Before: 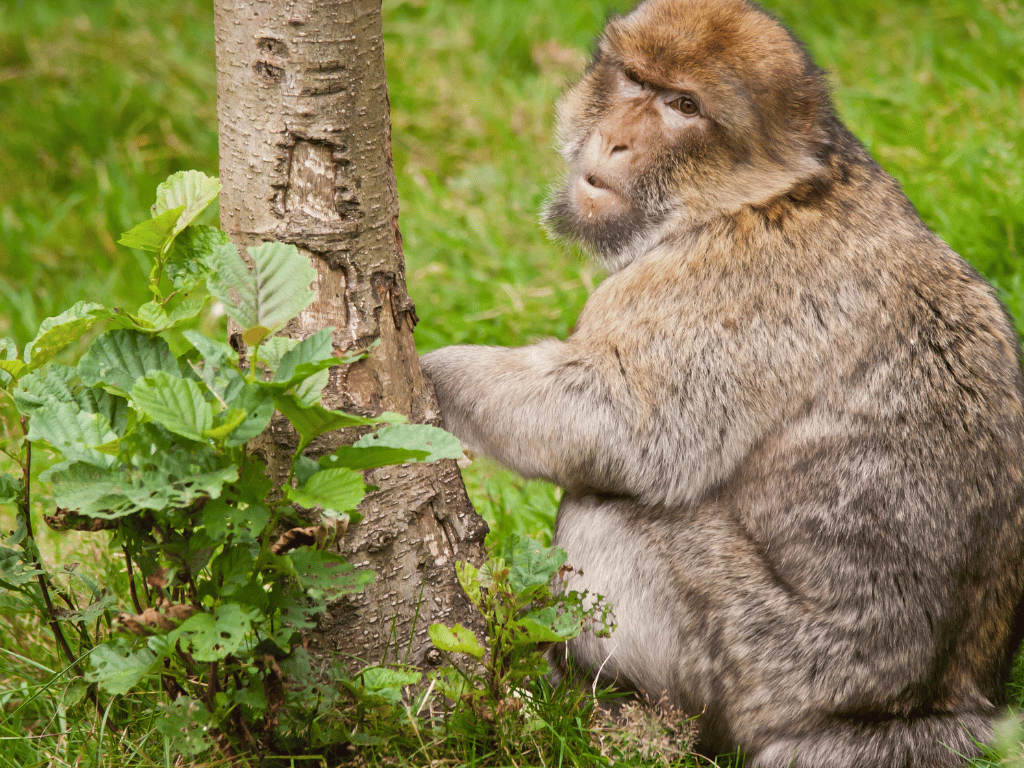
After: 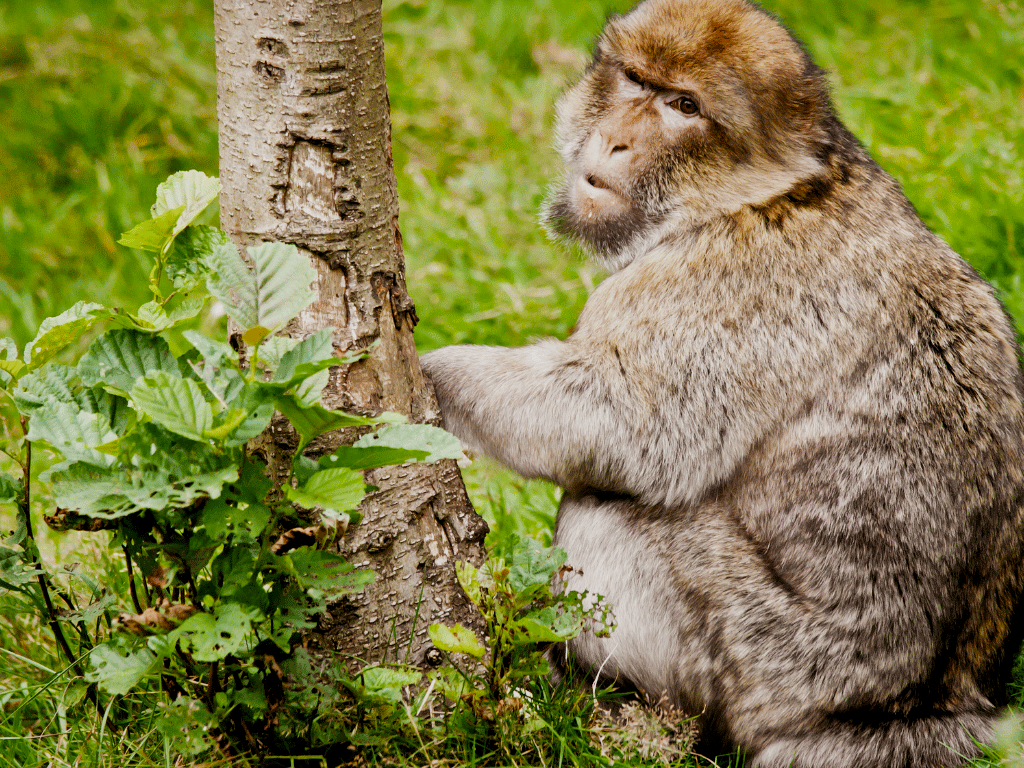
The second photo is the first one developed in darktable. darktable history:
local contrast: mode bilateral grid, contrast 21, coarseness 50, detail 133%, midtone range 0.2
filmic rgb: black relative exposure -5.01 EV, white relative exposure 3.98 EV, threshold 5.97 EV, hardness 2.89, contrast 1.196, add noise in highlights 0.001, preserve chrominance no, color science v3 (2019), use custom middle-gray values true, contrast in highlights soft, enable highlight reconstruction true
